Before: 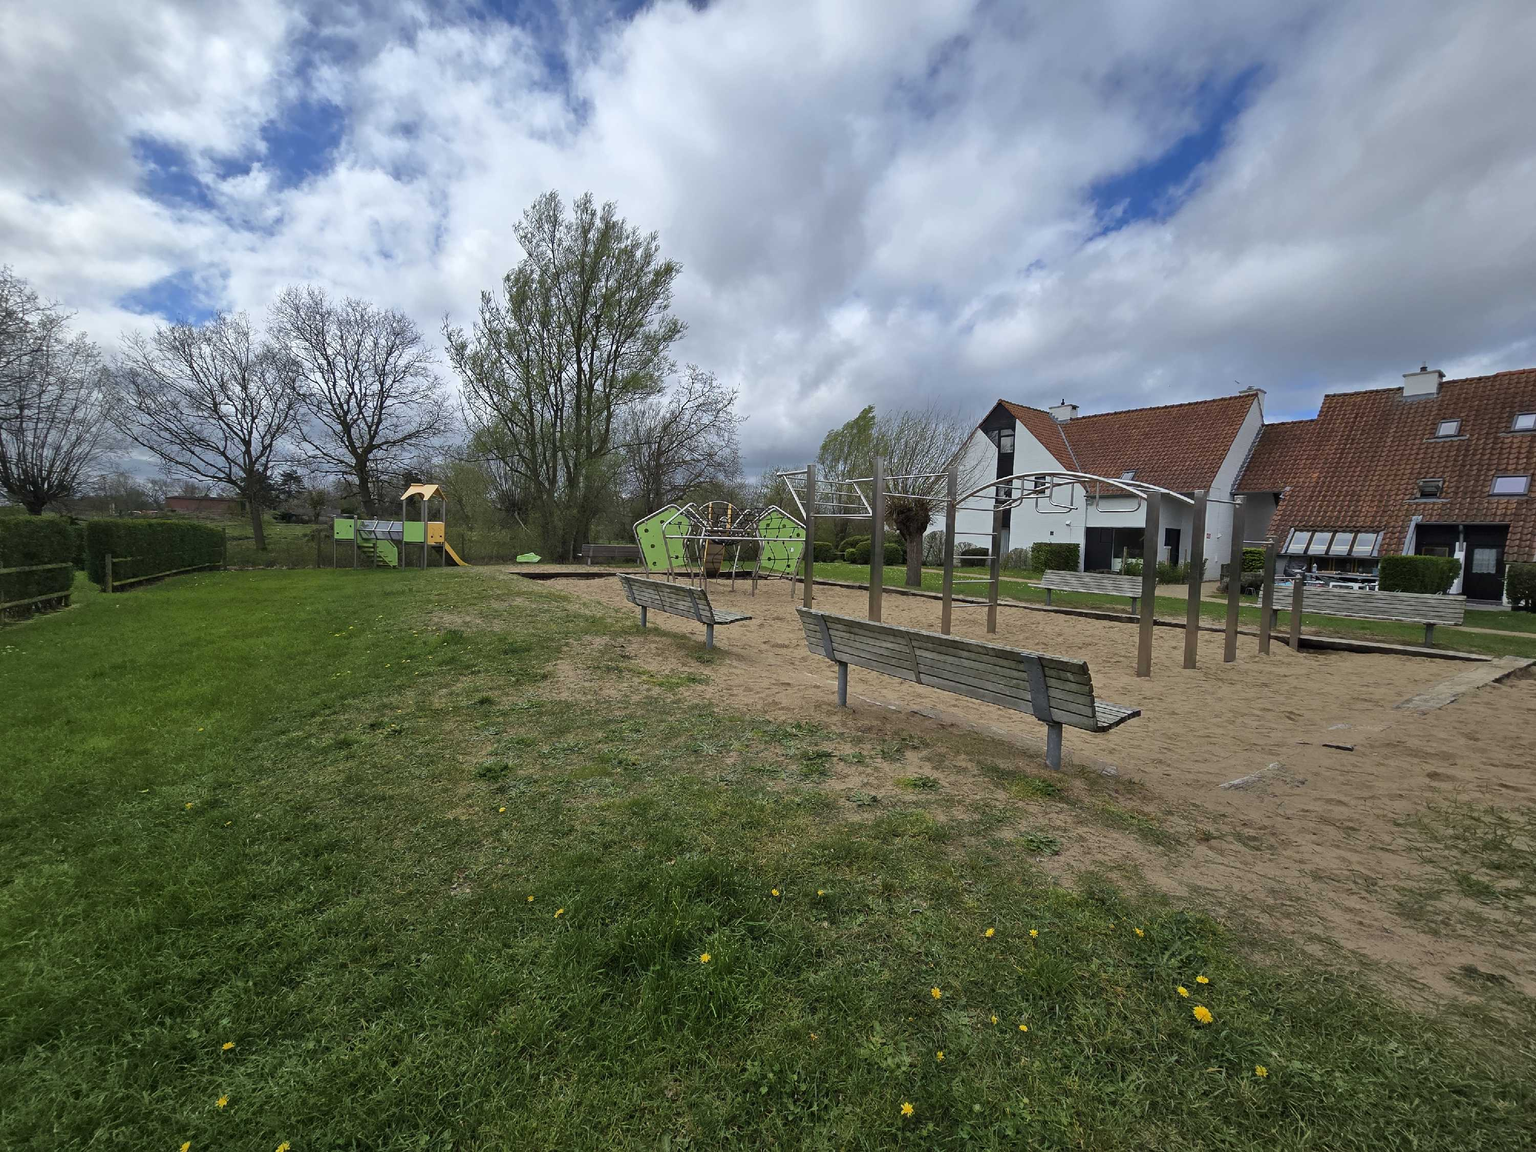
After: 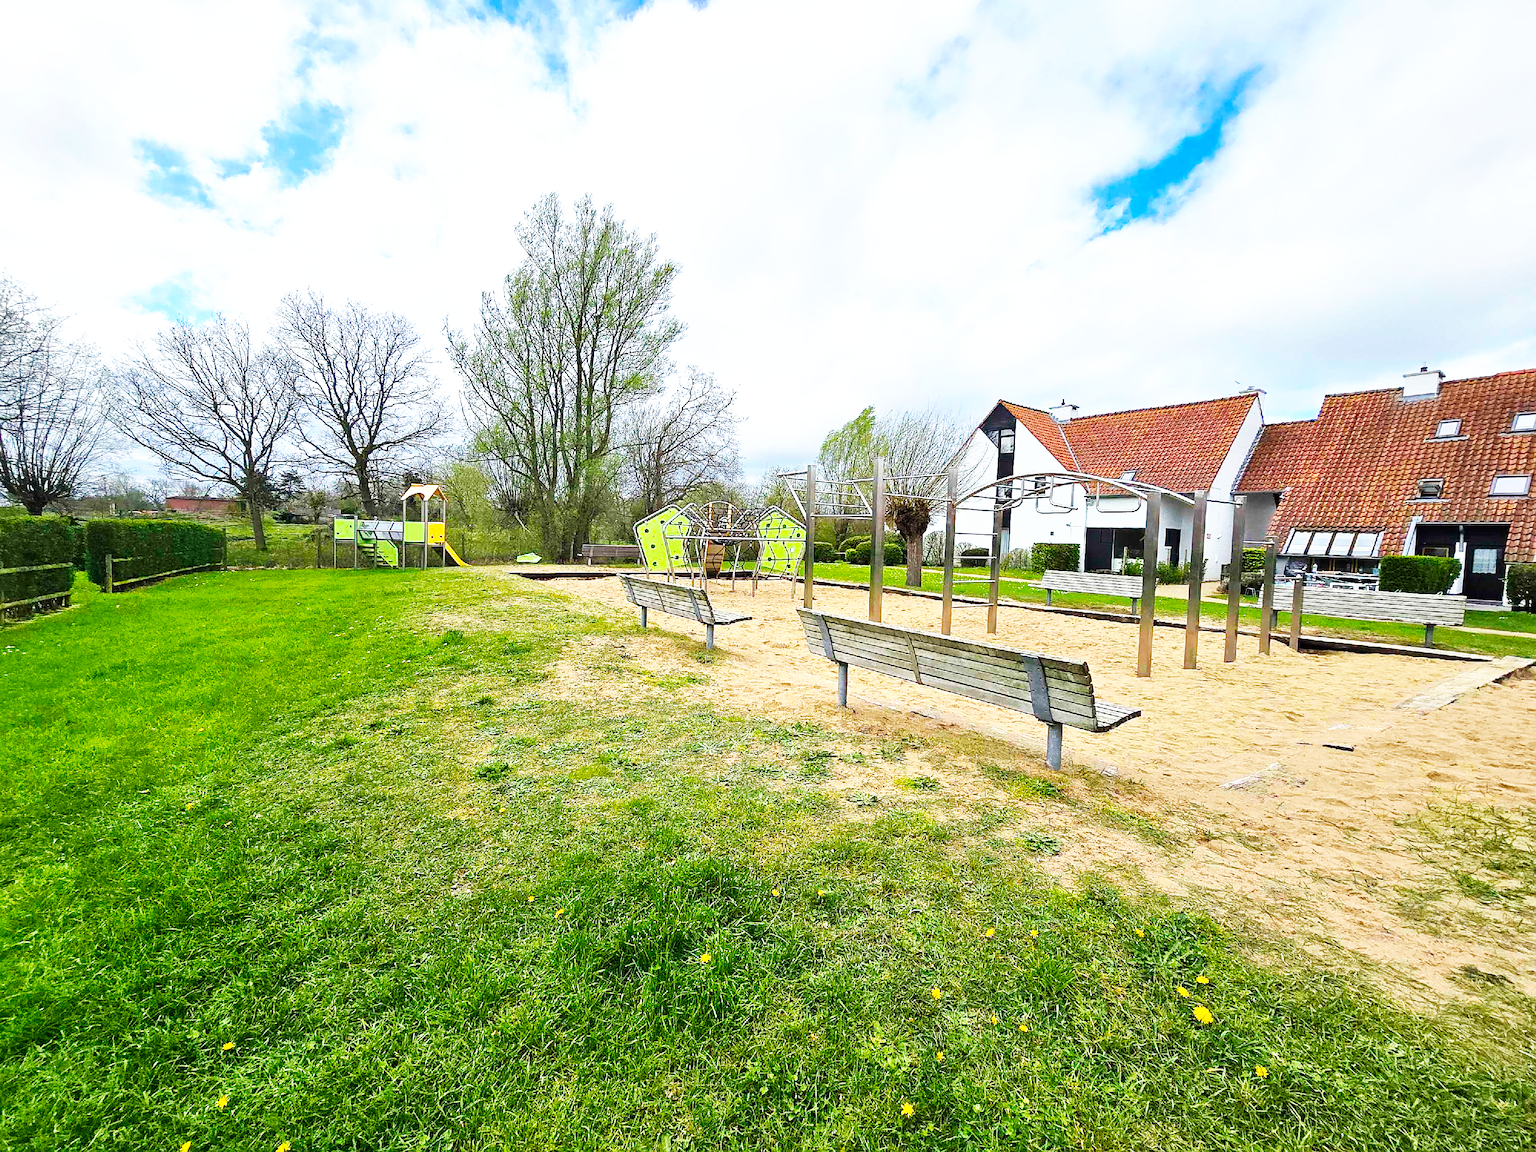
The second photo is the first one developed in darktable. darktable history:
sharpen: on, module defaults
base curve: curves: ch0 [(0, 0) (0.007, 0.004) (0.027, 0.03) (0.046, 0.07) (0.207, 0.54) (0.442, 0.872) (0.673, 0.972) (1, 1)], preserve colors none
exposure: exposure 0.806 EV, compensate exposure bias true, compensate highlight preservation false
color balance rgb: linear chroma grading › shadows -8.578%, linear chroma grading › global chroma 9.872%, perceptual saturation grading › global saturation 19.561%, global vibrance 14.737%
